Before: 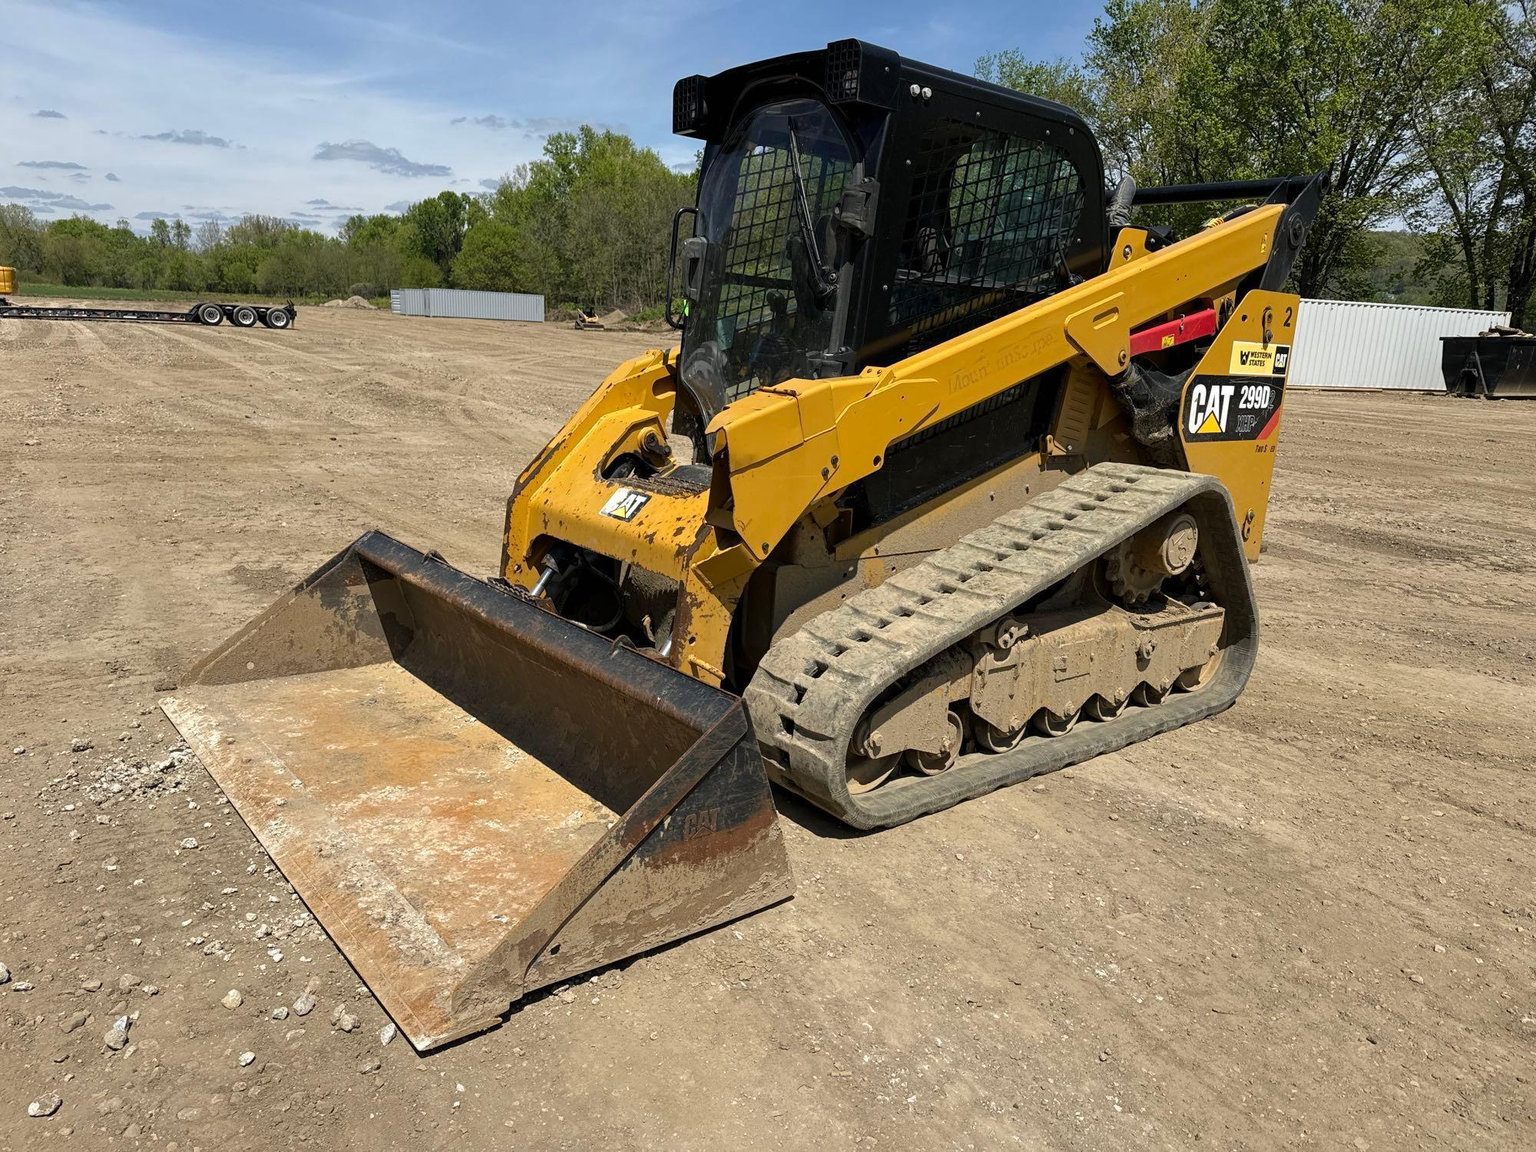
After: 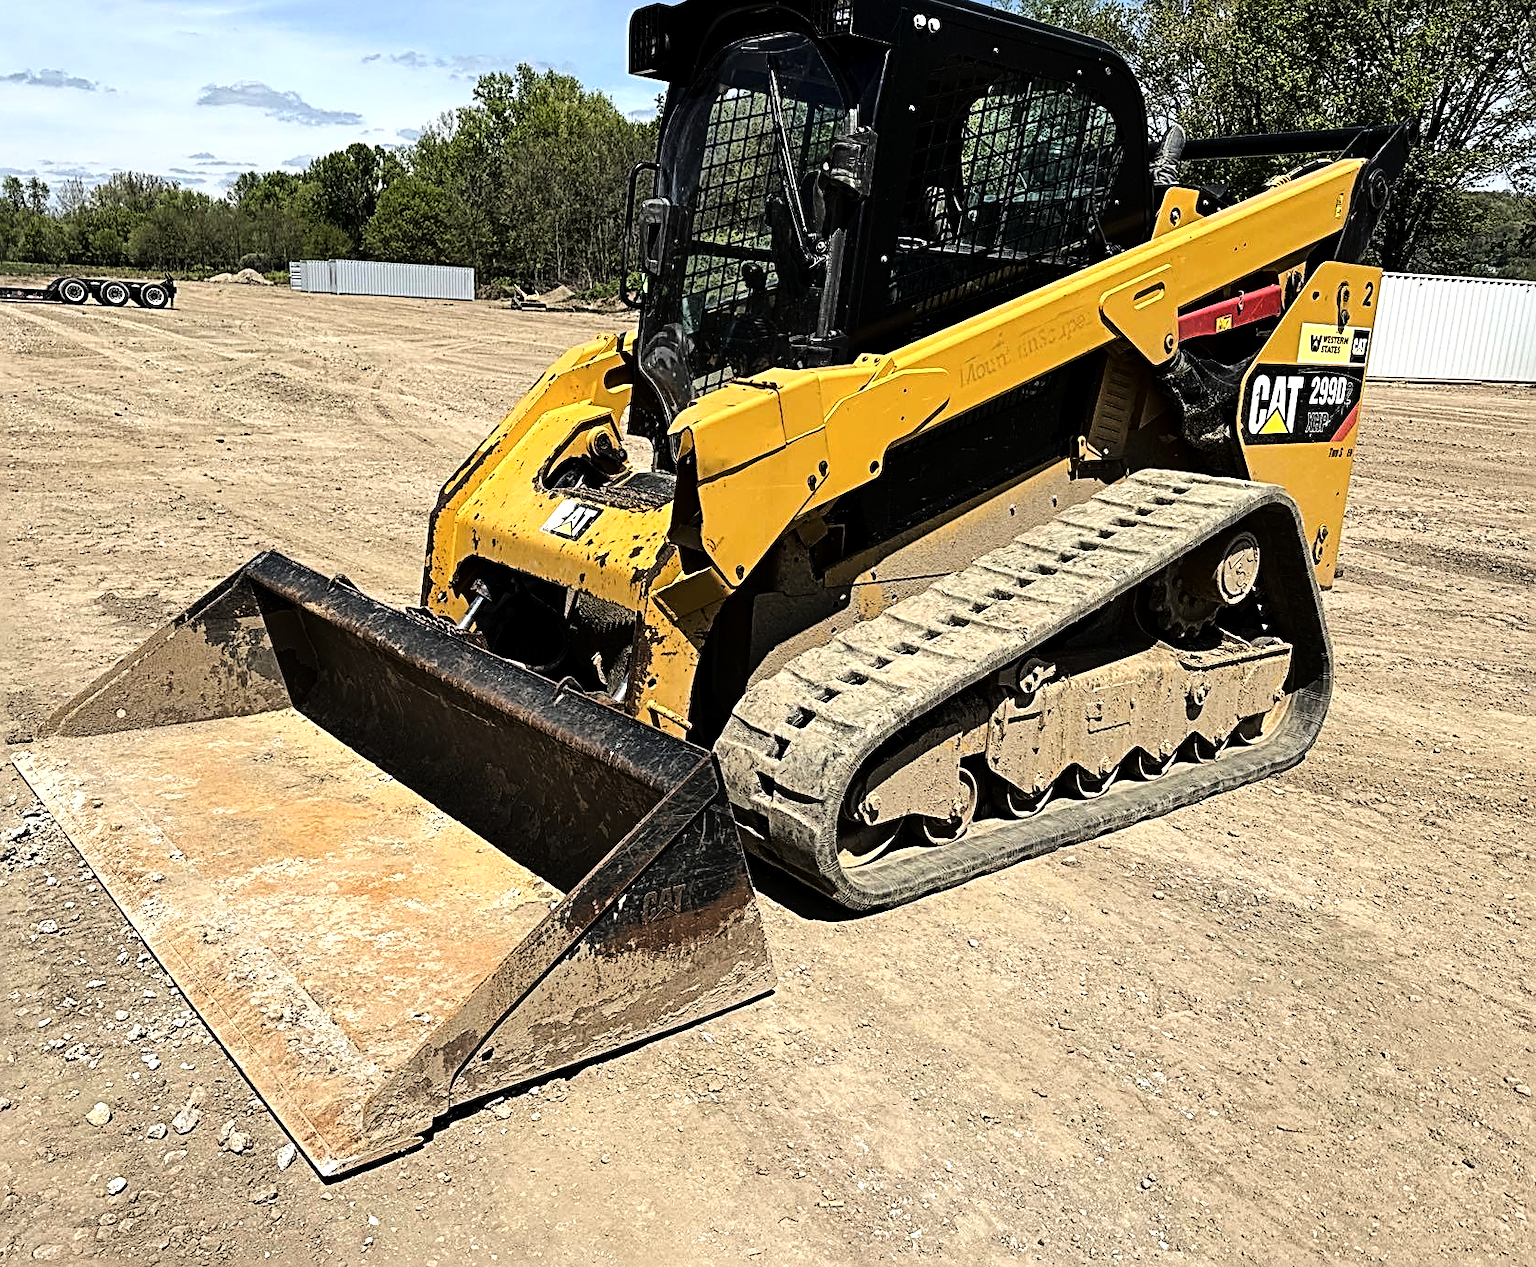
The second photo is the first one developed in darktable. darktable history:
base curve: curves: ch0 [(0, 0) (0.032, 0.025) (0.121, 0.166) (0.206, 0.329) (0.605, 0.79) (1, 1)]
crop: left 9.772%, top 6.295%, right 7.014%, bottom 2.12%
exposure: black level correction 0.001, compensate highlight preservation false
tone curve: curves: ch0 [(0, 0) (0.153, 0.06) (1, 1)], color space Lab, linked channels, preserve colors none
sharpen: radius 3.009, amount 0.773
shadows and highlights: radius 45.29, white point adjustment 6.72, compress 79.87%, soften with gaussian
